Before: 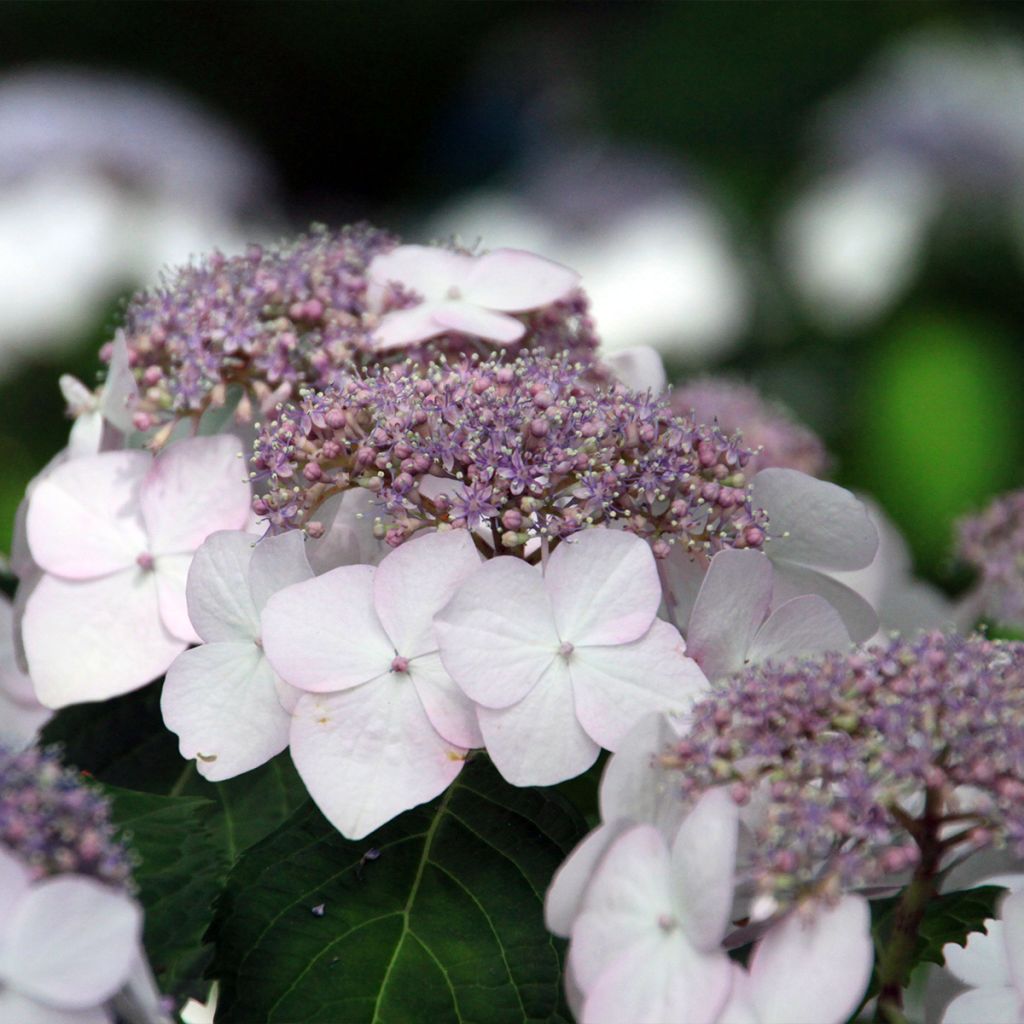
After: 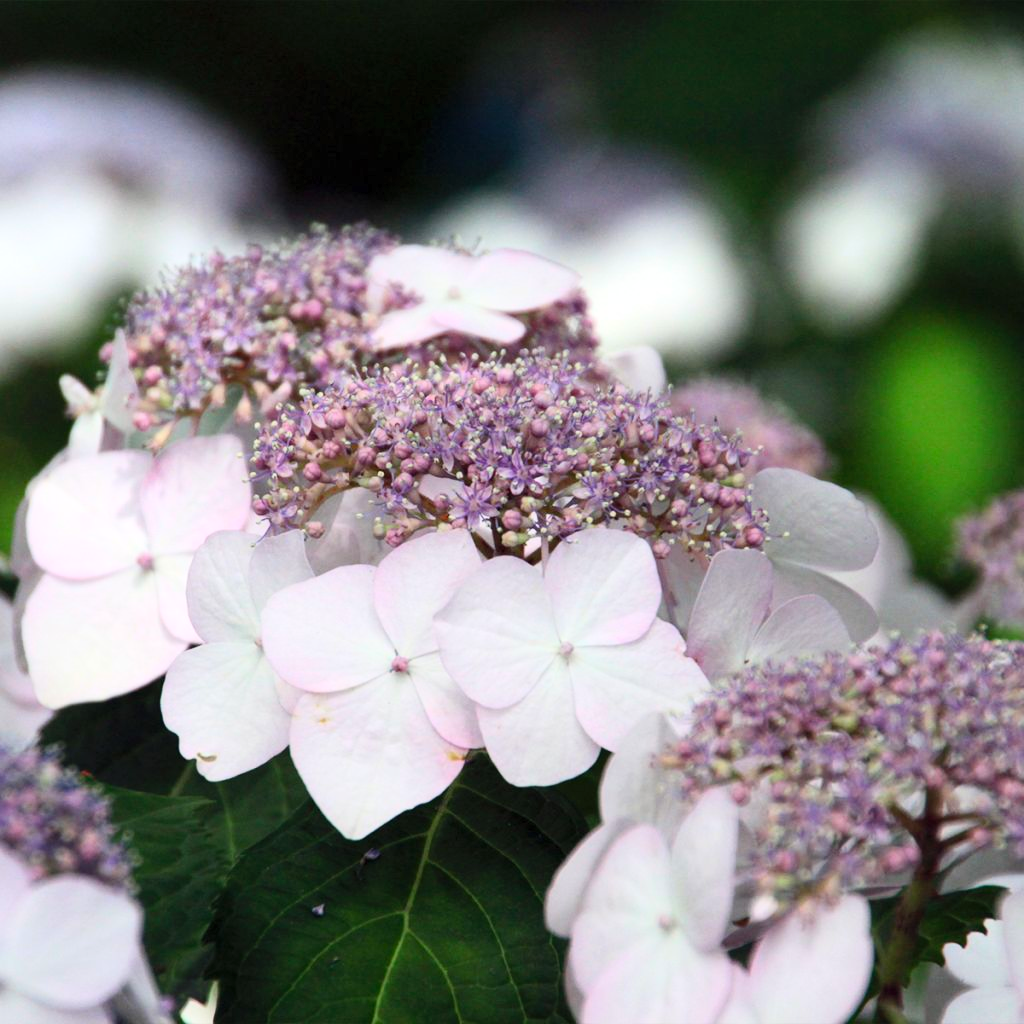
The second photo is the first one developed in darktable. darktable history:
contrast brightness saturation: contrast 0.2, brightness 0.16, saturation 0.22
